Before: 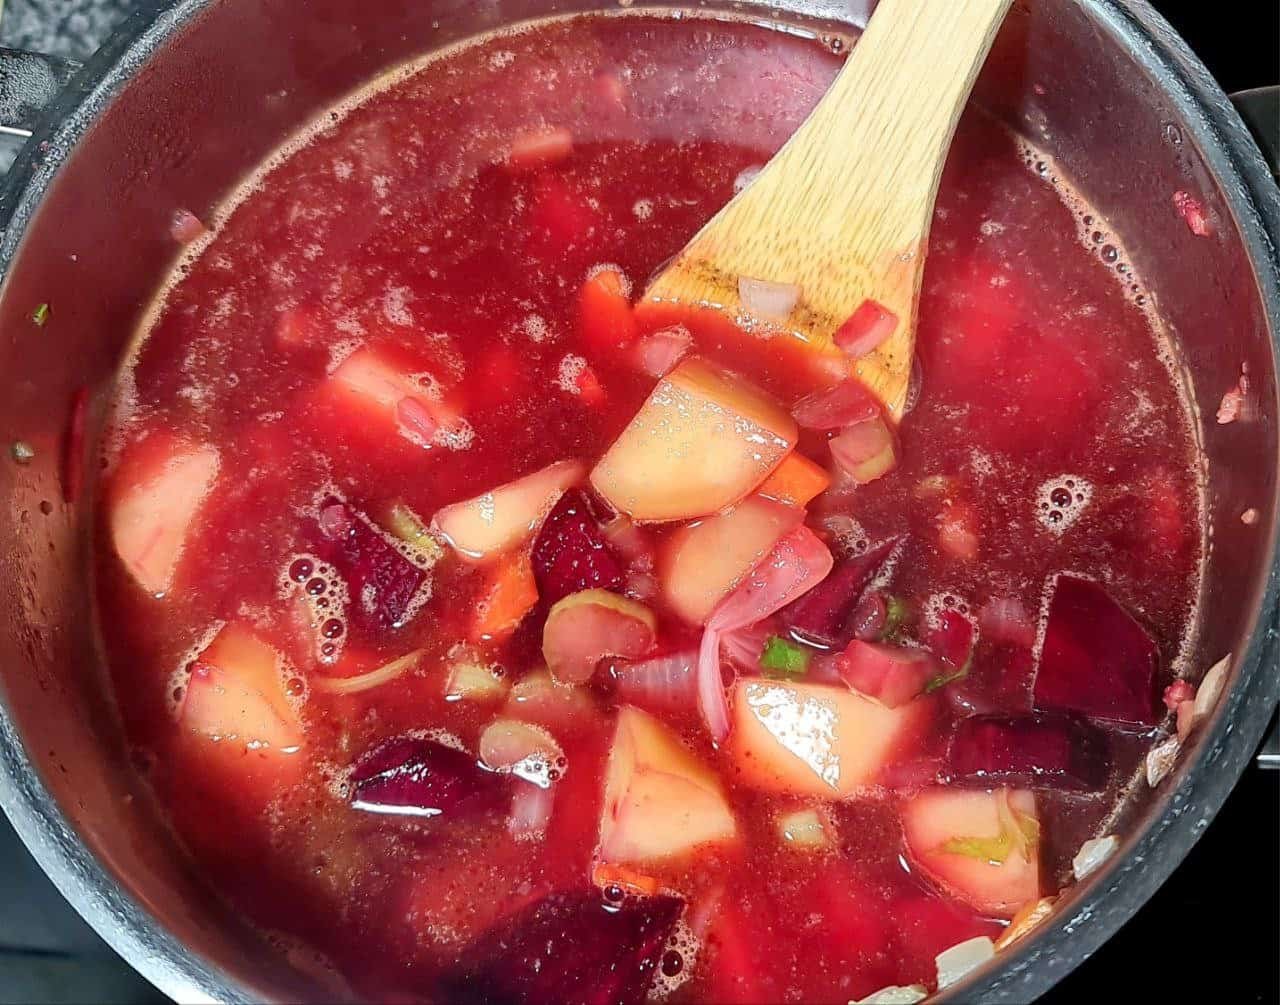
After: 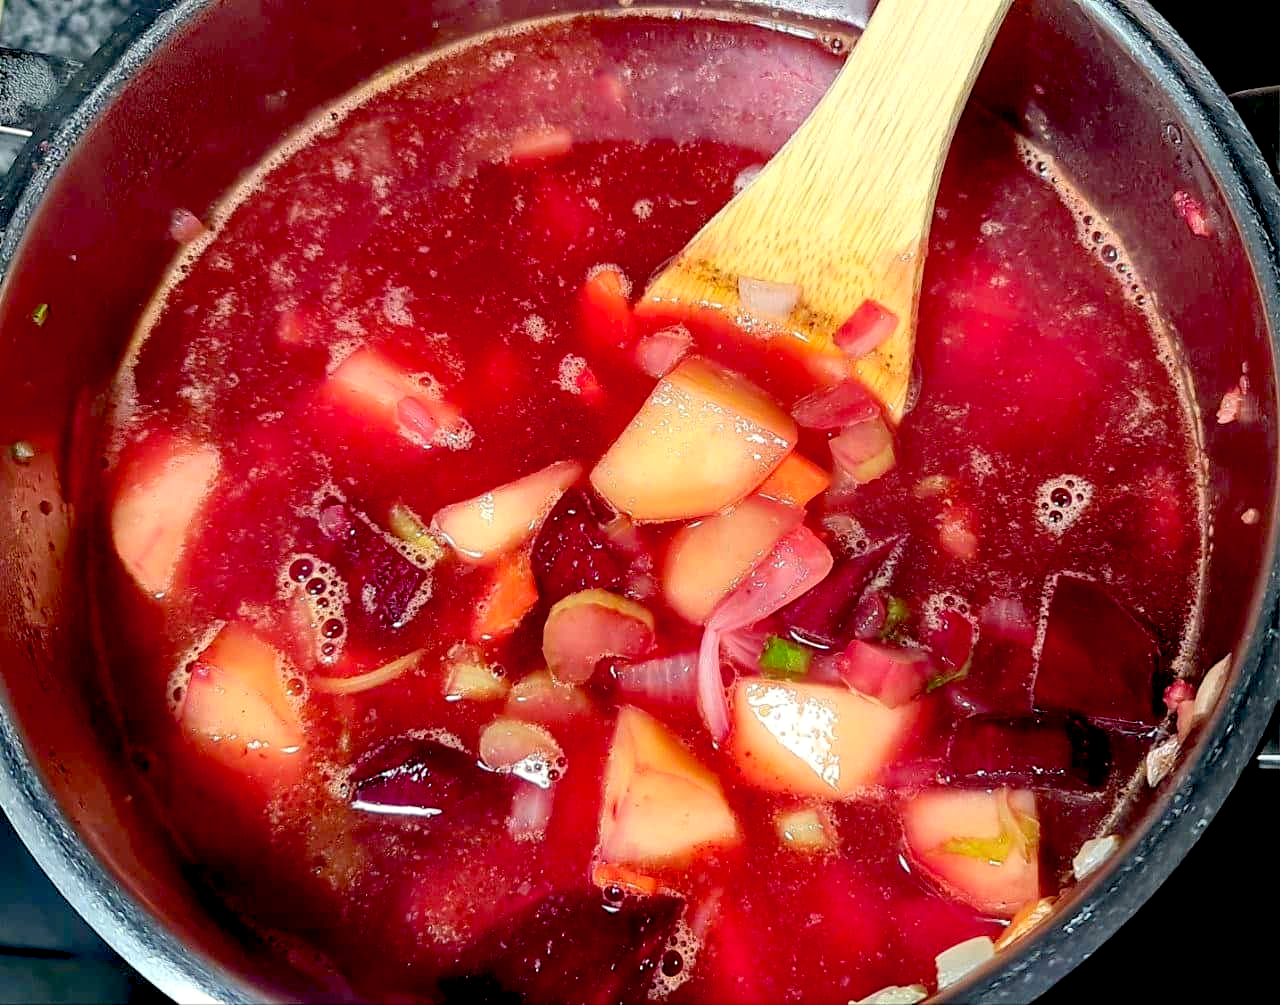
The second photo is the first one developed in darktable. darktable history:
exposure: black level correction 0.025, exposure 0.181 EV, compensate exposure bias true, compensate highlight preservation false
sharpen: radius 2.909, amount 0.867, threshold 47.147
color calibration: output R [0.994, 0.059, -0.119, 0], output G [-0.036, 1.09, -0.119, 0], output B [0.078, -0.108, 0.961, 0], gray › normalize channels true, illuminant same as pipeline (D50), adaptation XYZ, x 0.346, y 0.359, temperature 5017.1 K, gamut compression 0.021
